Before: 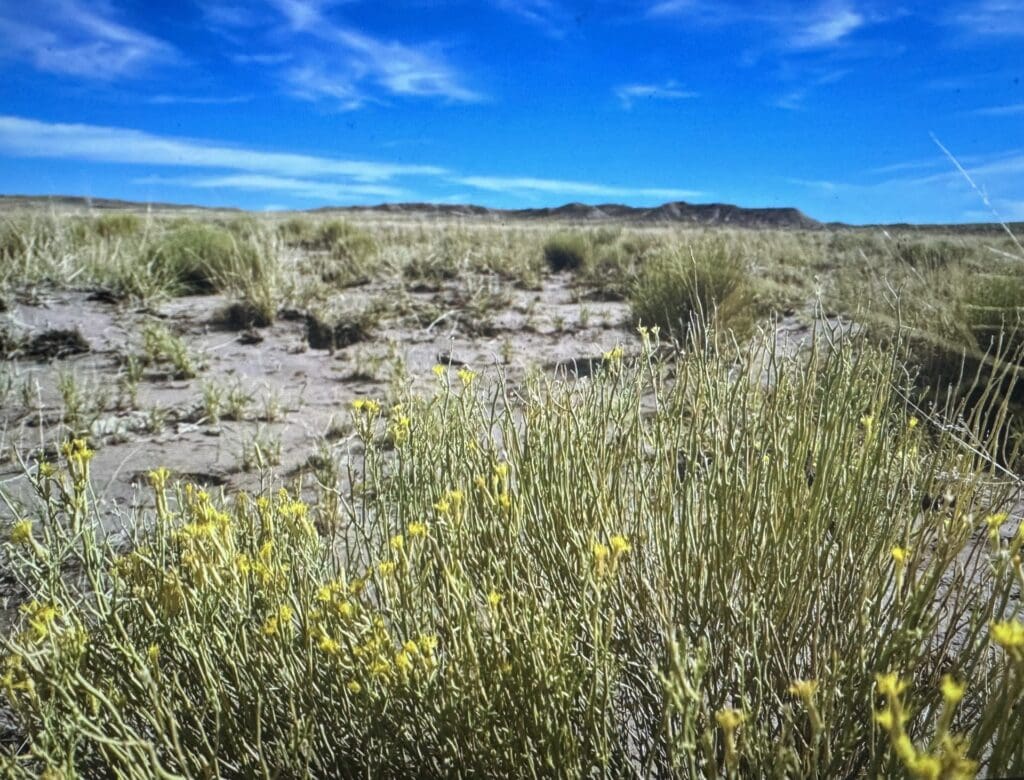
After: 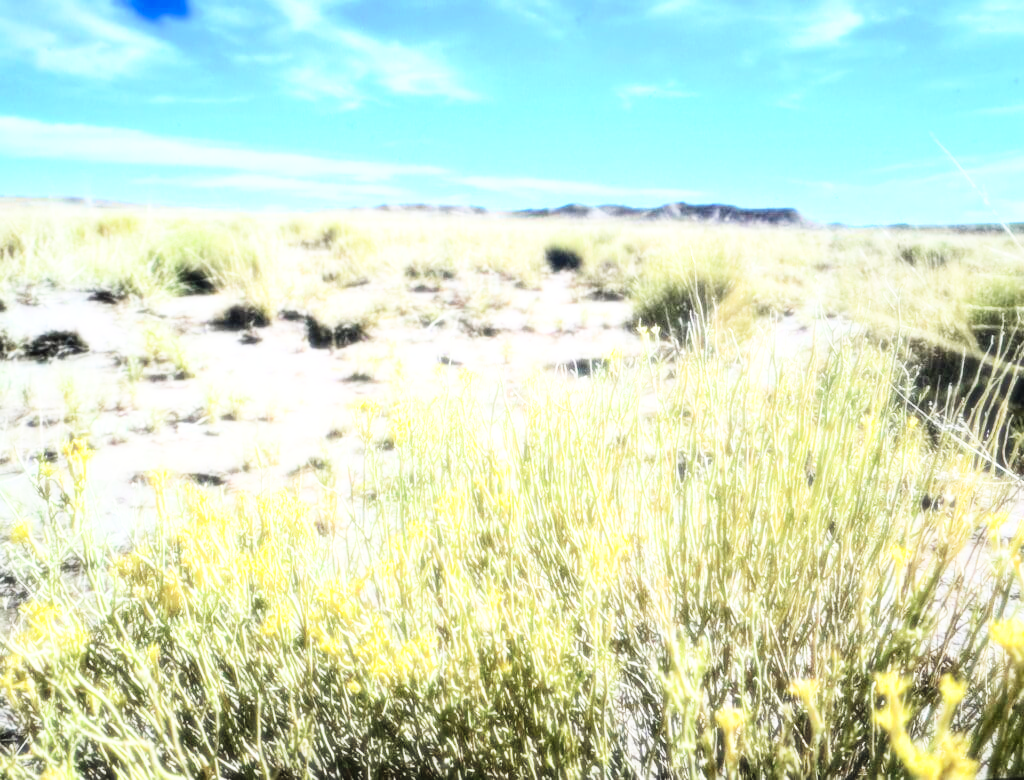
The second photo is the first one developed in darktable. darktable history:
bloom: size 0%, threshold 54.82%, strength 8.31%
base curve: curves: ch0 [(0, 0.003) (0.001, 0.002) (0.006, 0.004) (0.02, 0.022) (0.048, 0.086) (0.094, 0.234) (0.162, 0.431) (0.258, 0.629) (0.385, 0.8) (0.548, 0.918) (0.751, 0.988) (1, 1)], preserve colors none
